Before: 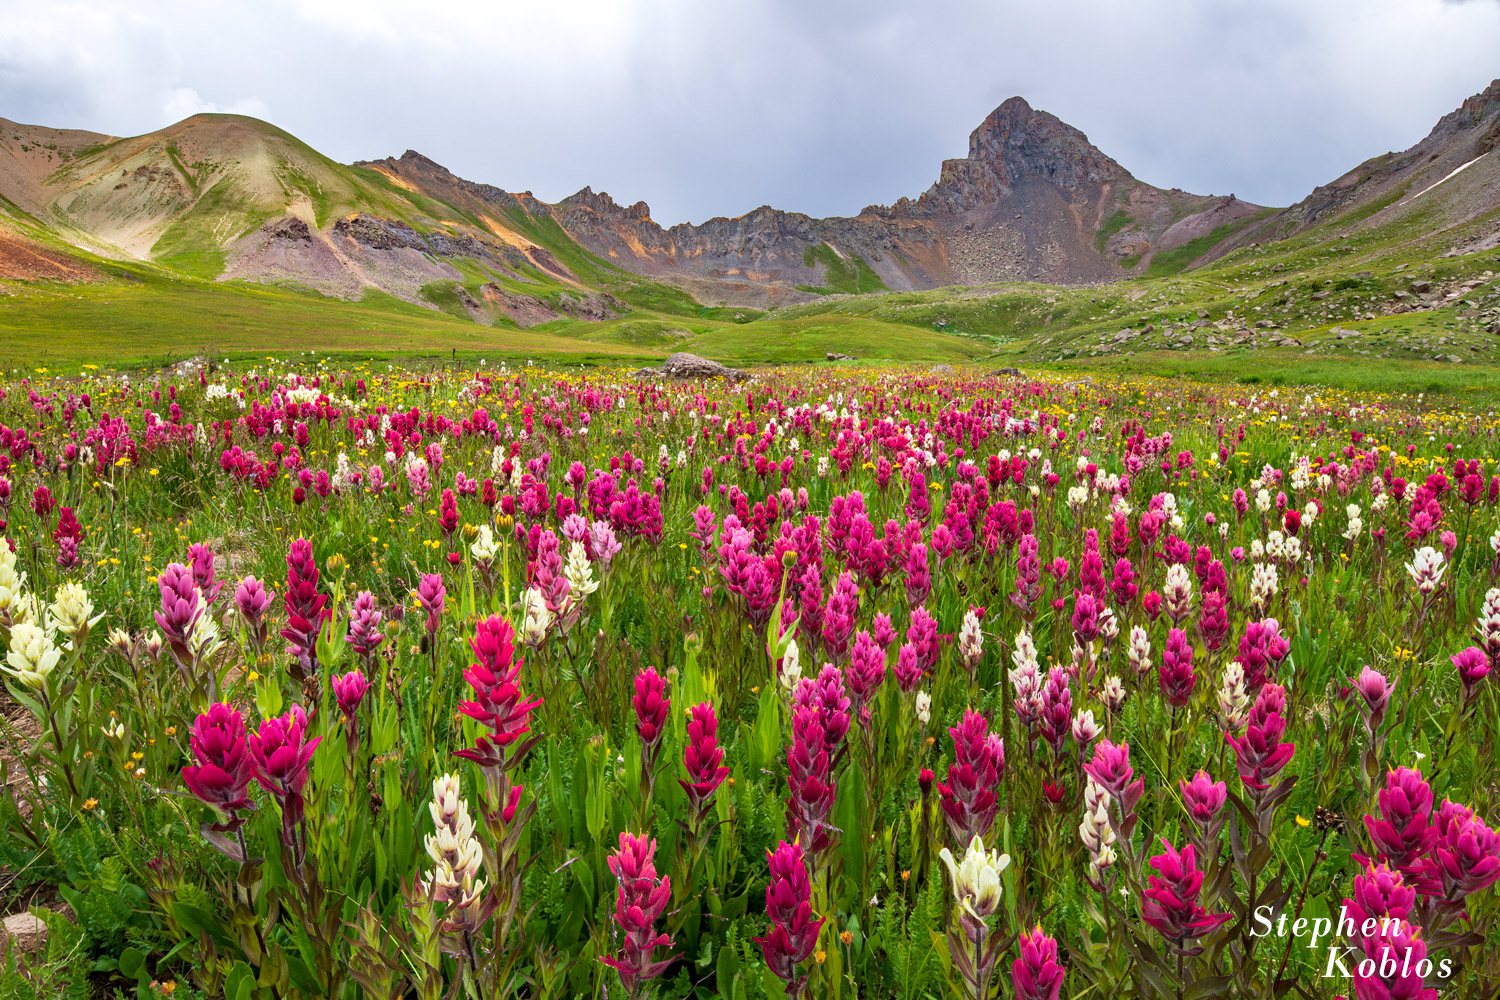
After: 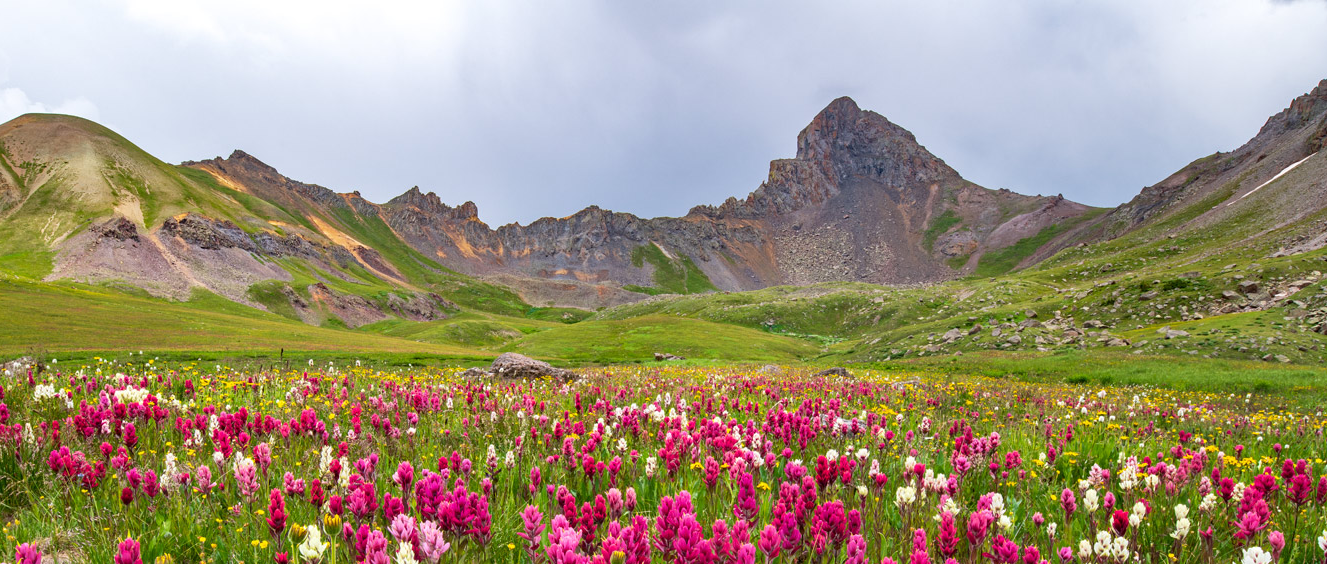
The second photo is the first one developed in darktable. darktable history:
crop and rotate: left 11.516%, bottom 43.565%
